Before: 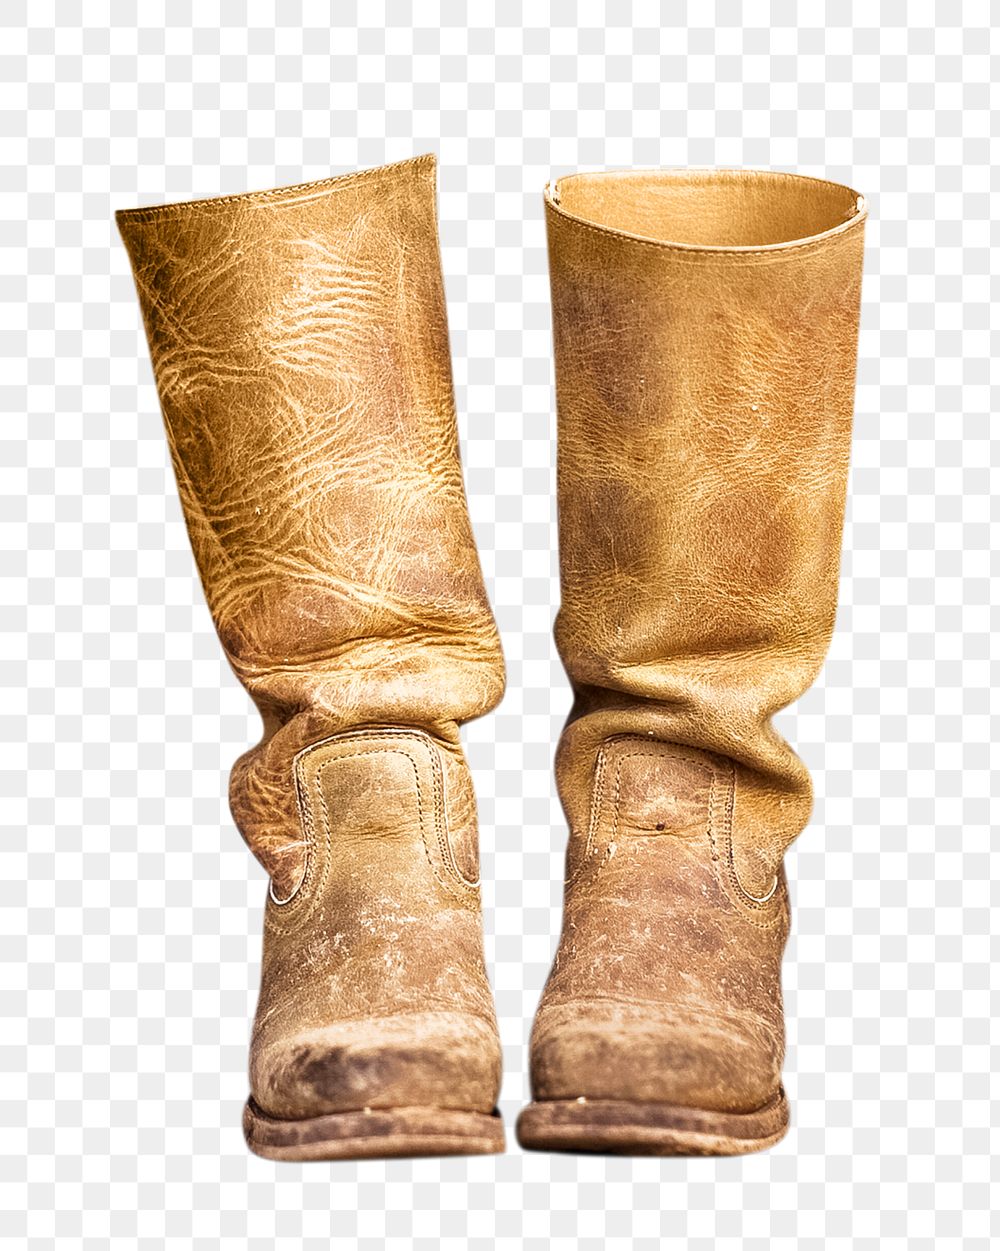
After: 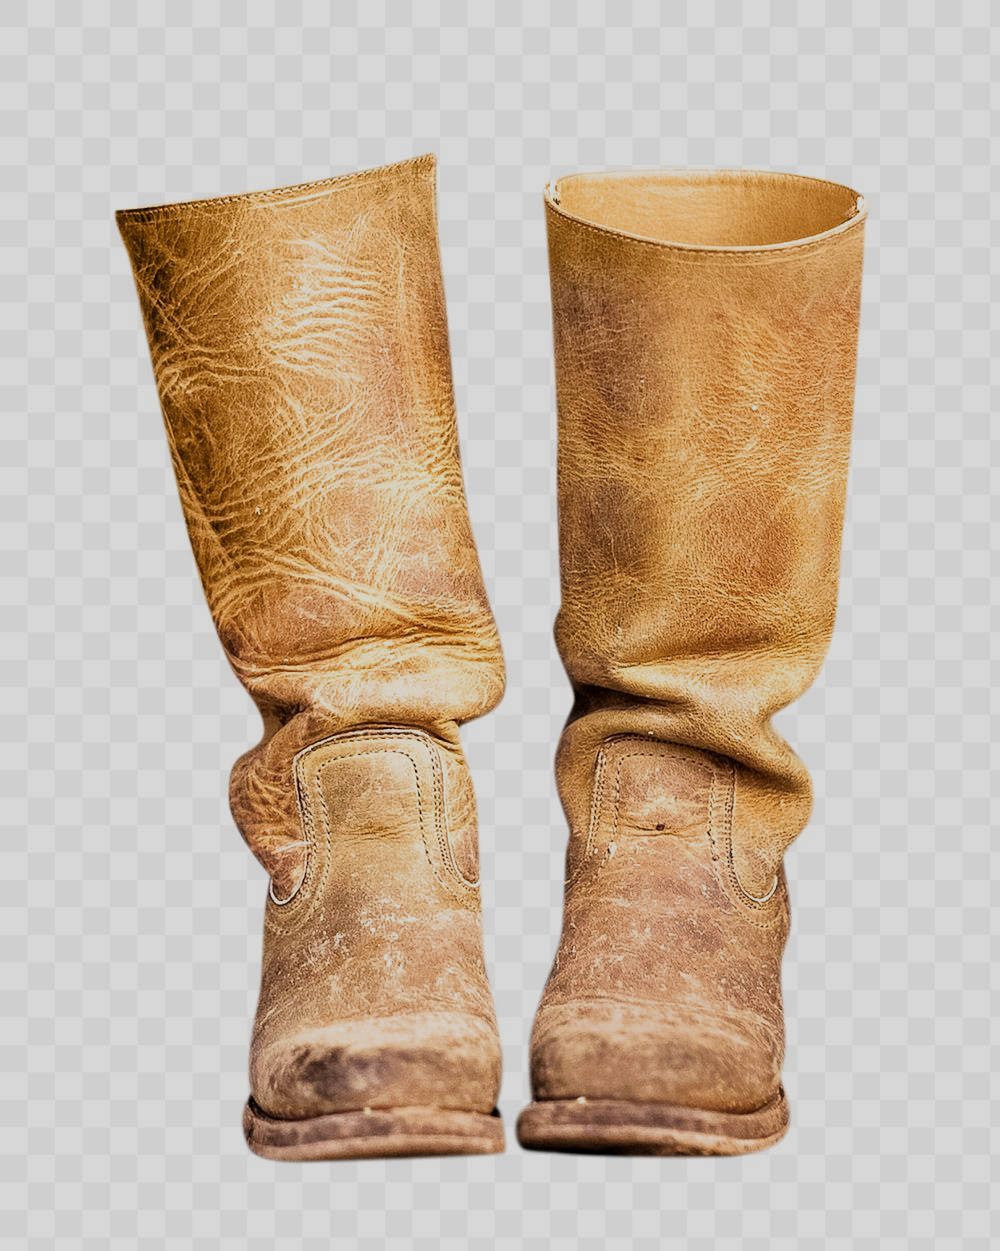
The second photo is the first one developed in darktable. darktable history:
filmic rgb: black relative exposure -7.74 EV, white relative exposure 4.39 EV, threshold 3.04 EV, hardness 3.75, latitude 38.6%, contrast 0.978, highlights saturation mix 9.65%, shadows ↔ highlights balance 4.81%, enable highlight reconstruction true
